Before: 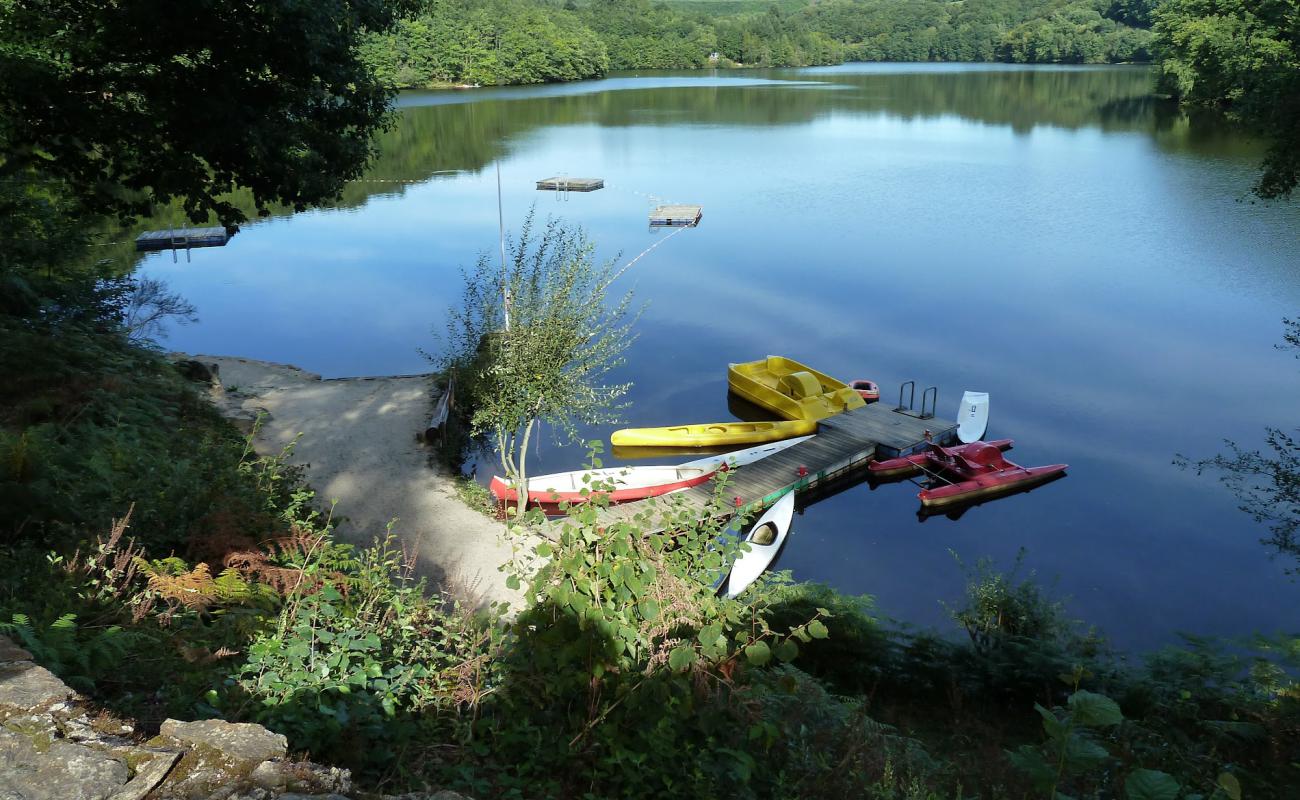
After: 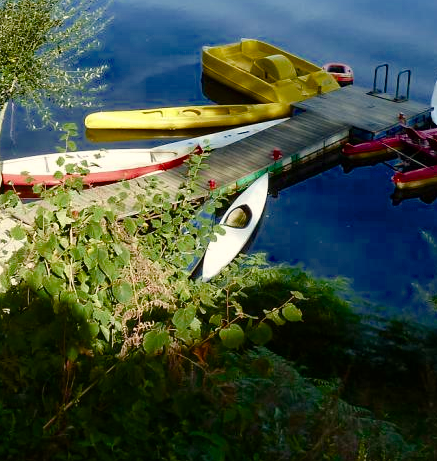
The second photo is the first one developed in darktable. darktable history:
crop: left 40.484%, top 39.662%, right 25.863%, bottom 2.711%
color calibration: x 0.329, y 0.345, temperature 5616.66 K, gamut compression 2.99
color balance rgb: perceptual saturation grading › global saturation 20%, perceptual saturation grading › highlights -24.883%, perceptual saturation grading › shadows 49.945%, global vibrance 15.845%, saturation formula JzAzBz (2021)
